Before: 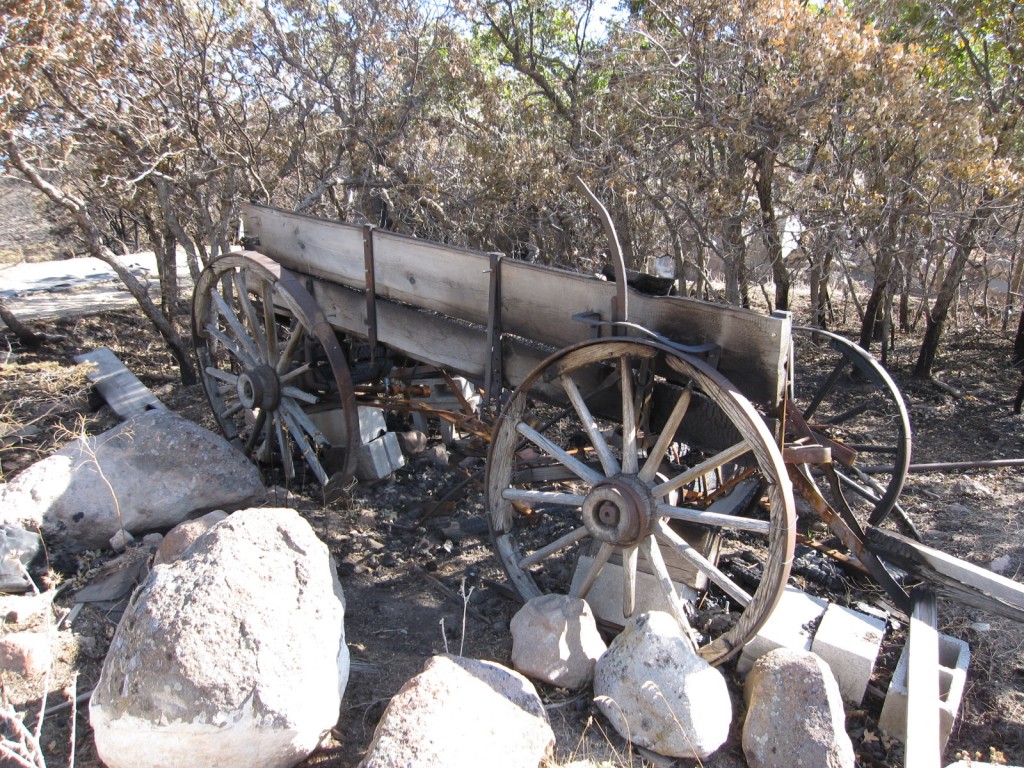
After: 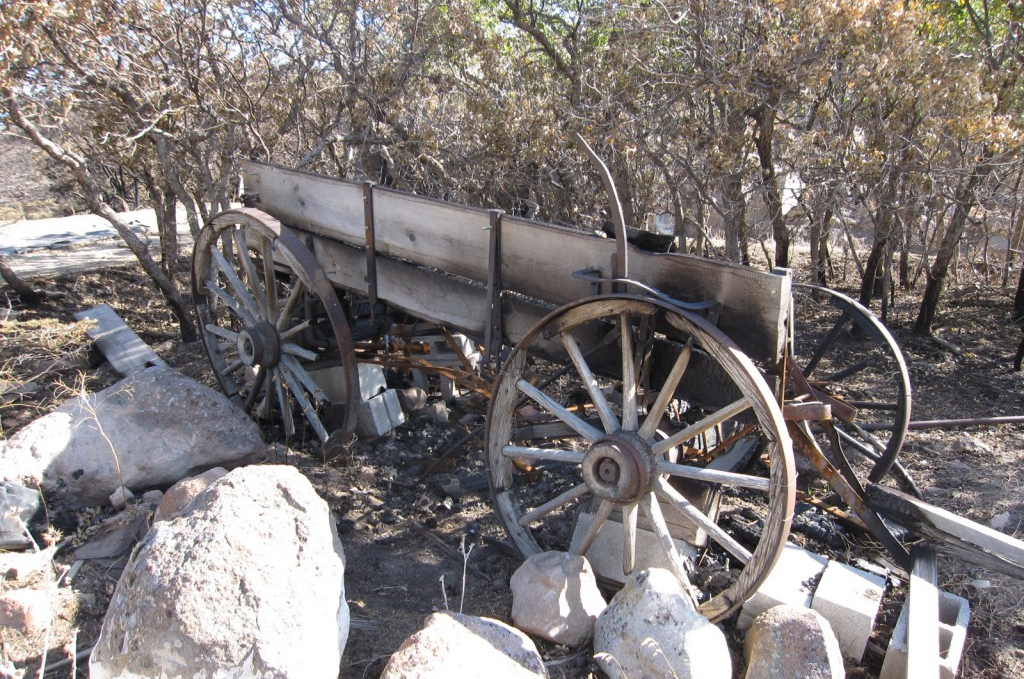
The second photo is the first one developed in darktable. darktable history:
crop and rotate: top 5.61%, bottom 5.874%
